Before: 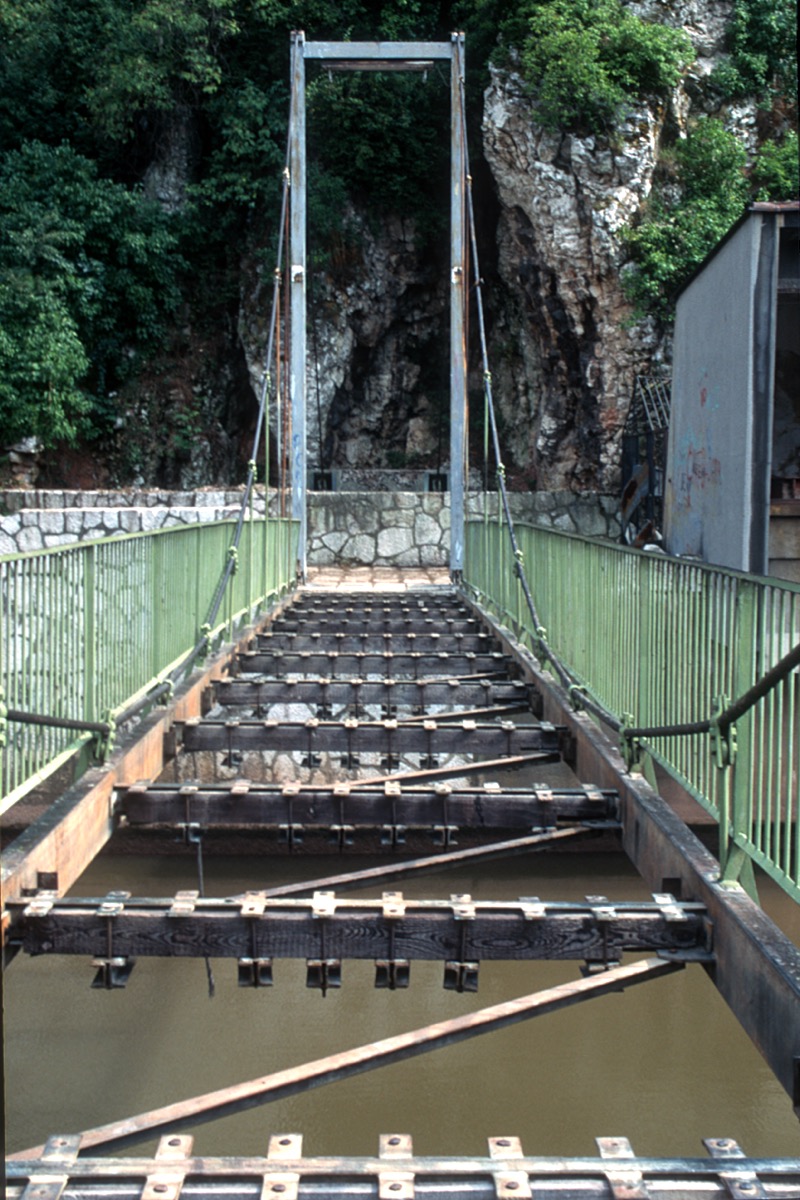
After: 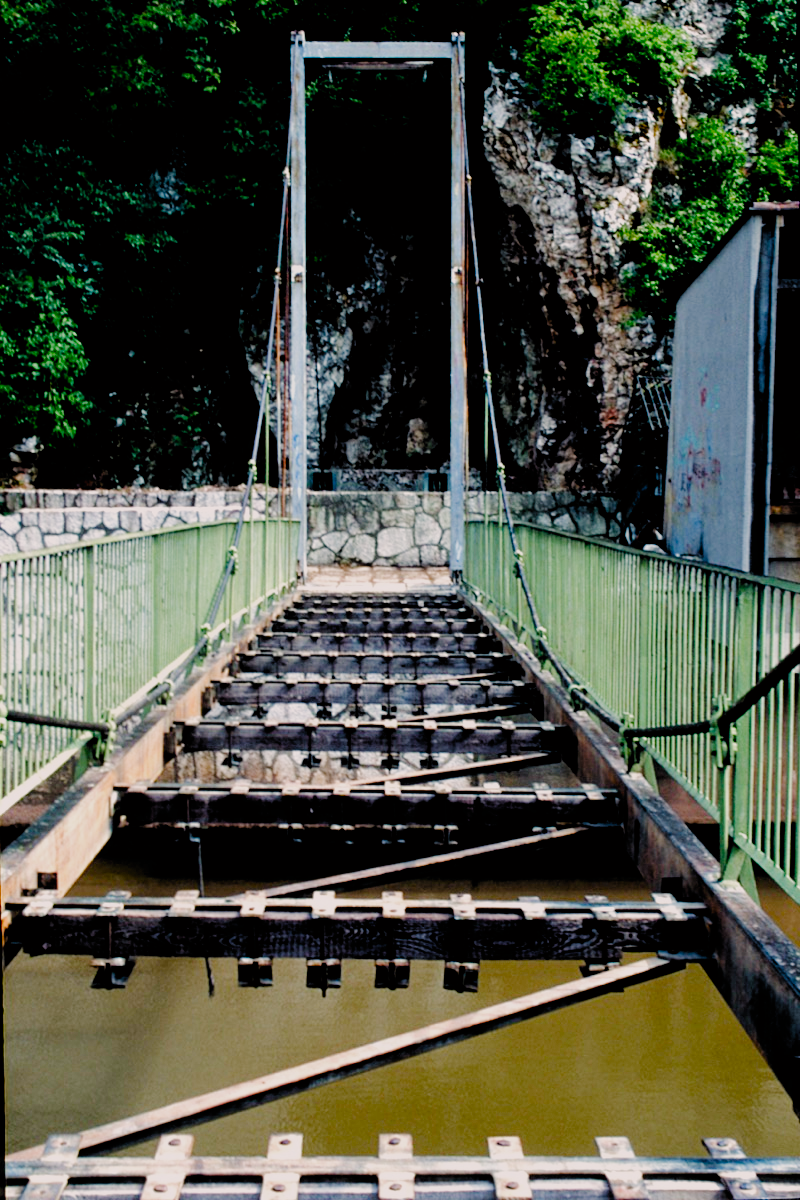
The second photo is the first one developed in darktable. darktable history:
filmic rgb: black relative exposure -2.85 EV, white relative exposure 4.56 EV, hardness 1.77, contrast 1.25, preserve chrominance no, color science v5 (2021)
color balance rgb: global offset › luminance -0.51%, perceptual saturation grading › global saturation 27.53%, perceptual saturation grading › highlights -25%, perceptual saturation grading › shadows 25%, perceptual brilliance grading › highlights 6.62%, perceptual brilliance grading › mid-tones 17.07%, perceptual brilliance grading › shadows -5.23%
color correction: highlights a* 3.22, highlights b* 1.93, saturation 1.19
